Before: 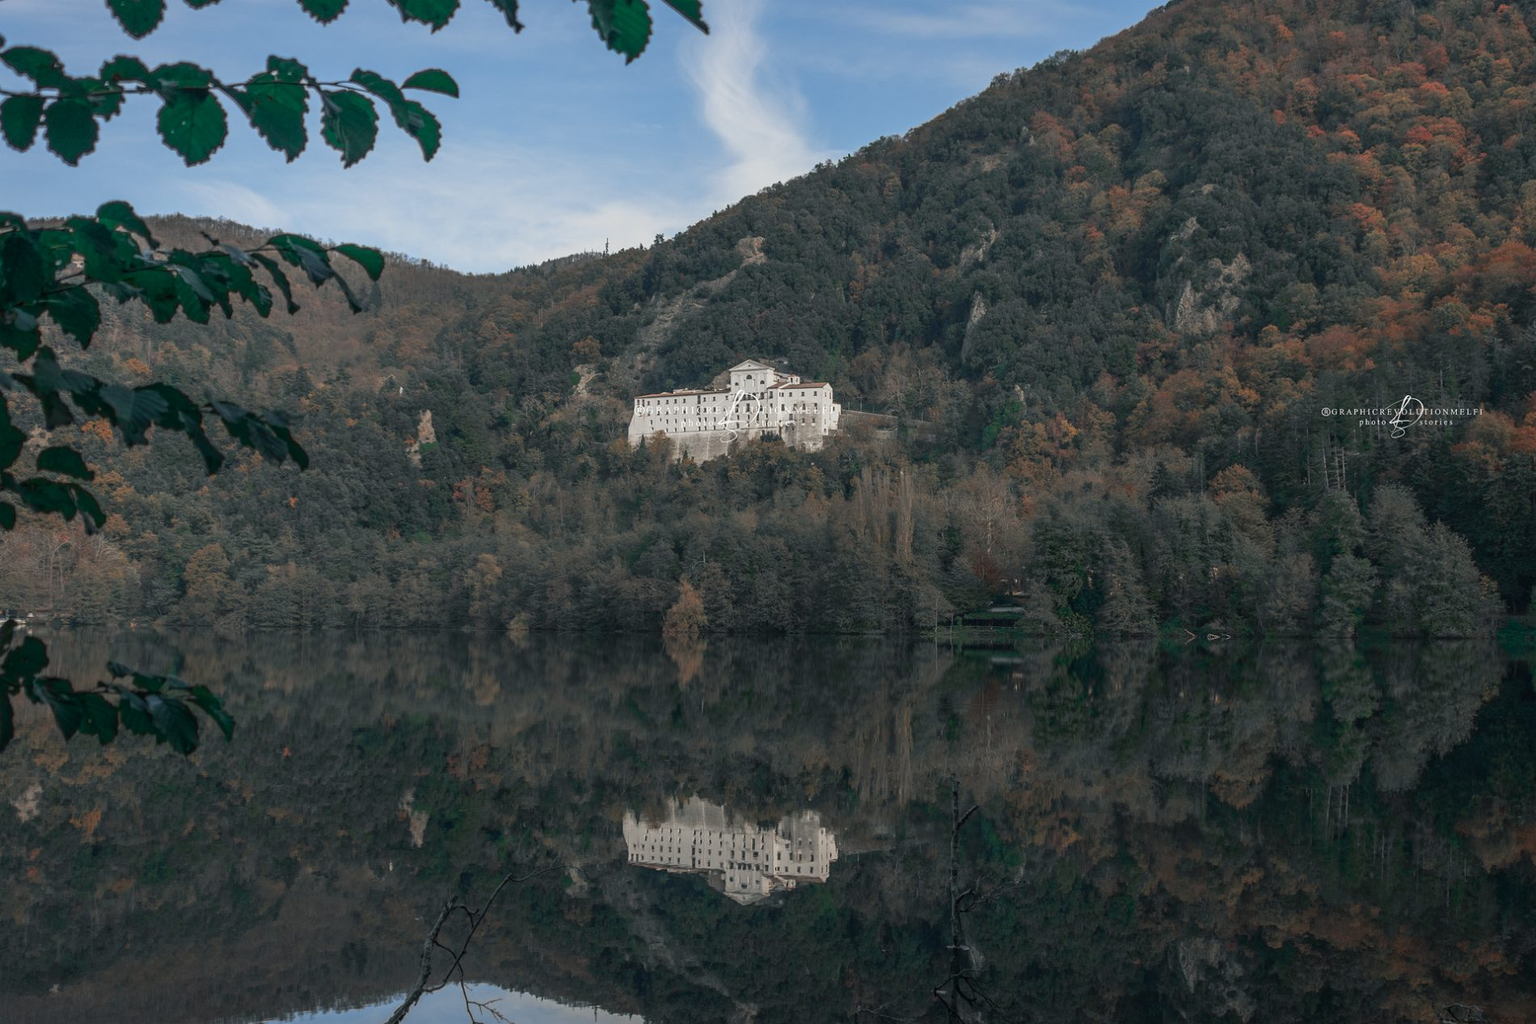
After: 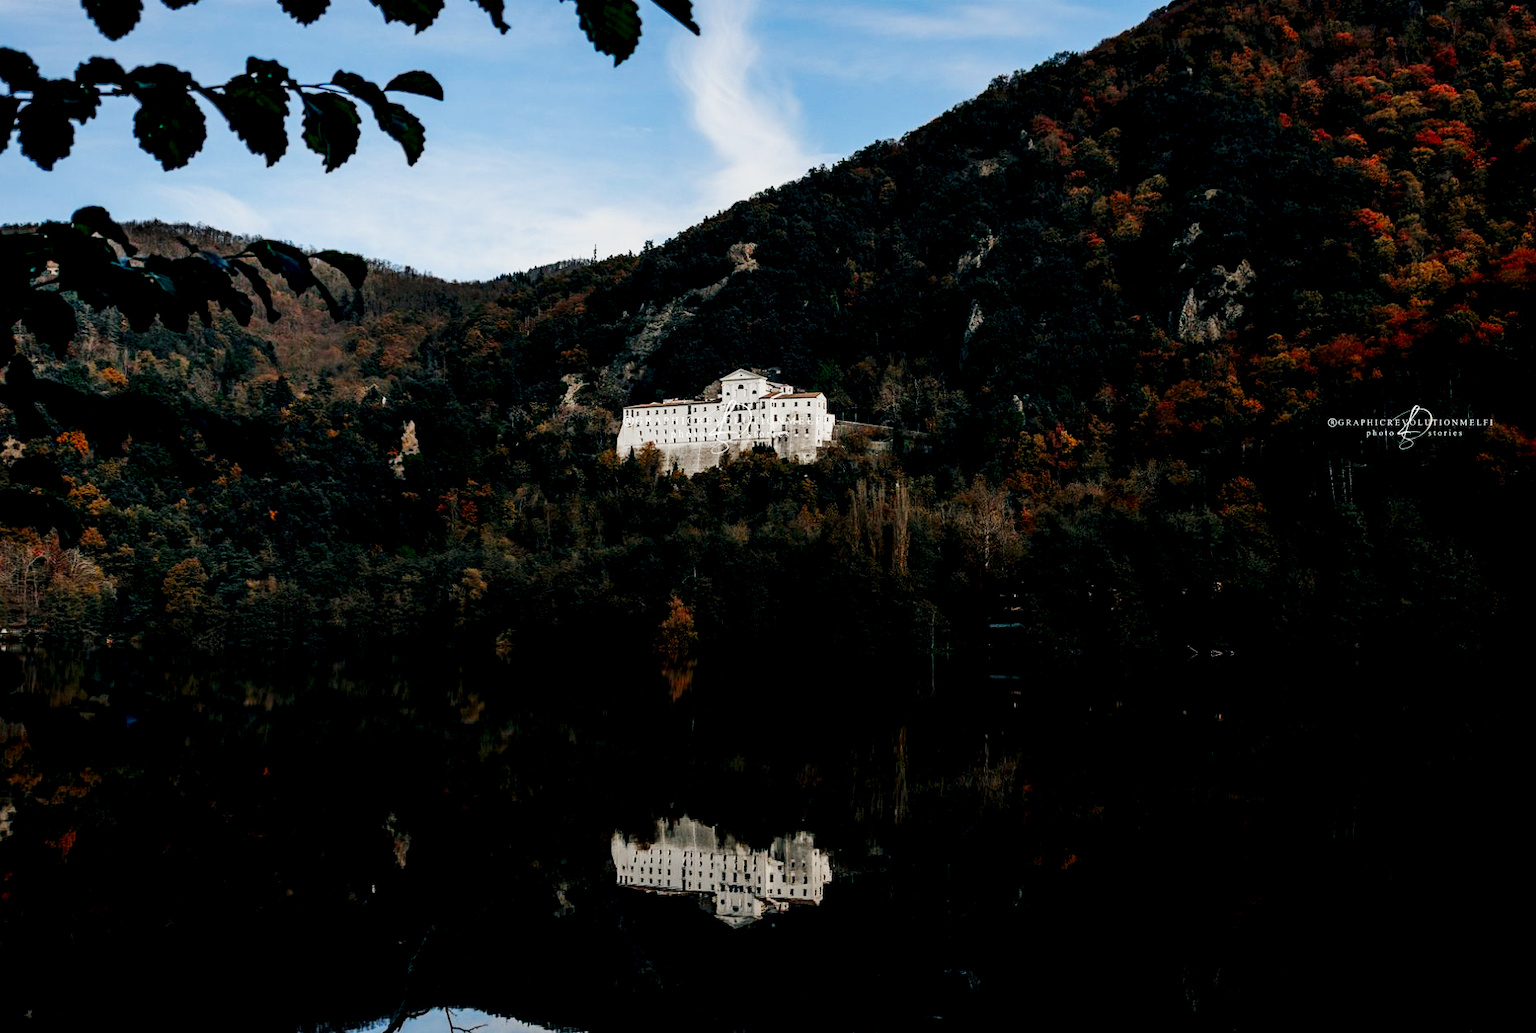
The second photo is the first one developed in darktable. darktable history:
exposure: black level correction 0.058, compensate highlight preservation false
base curve: curves: ch0 [(0, 0) (0.036, 0.025) (0.121, 0.166) (0.206, 0.329) (0.605, 0.79) (1, 1)], preserve colors none
crop and rotate: left 1.745%, right 0.681%, bottom 1.514%
